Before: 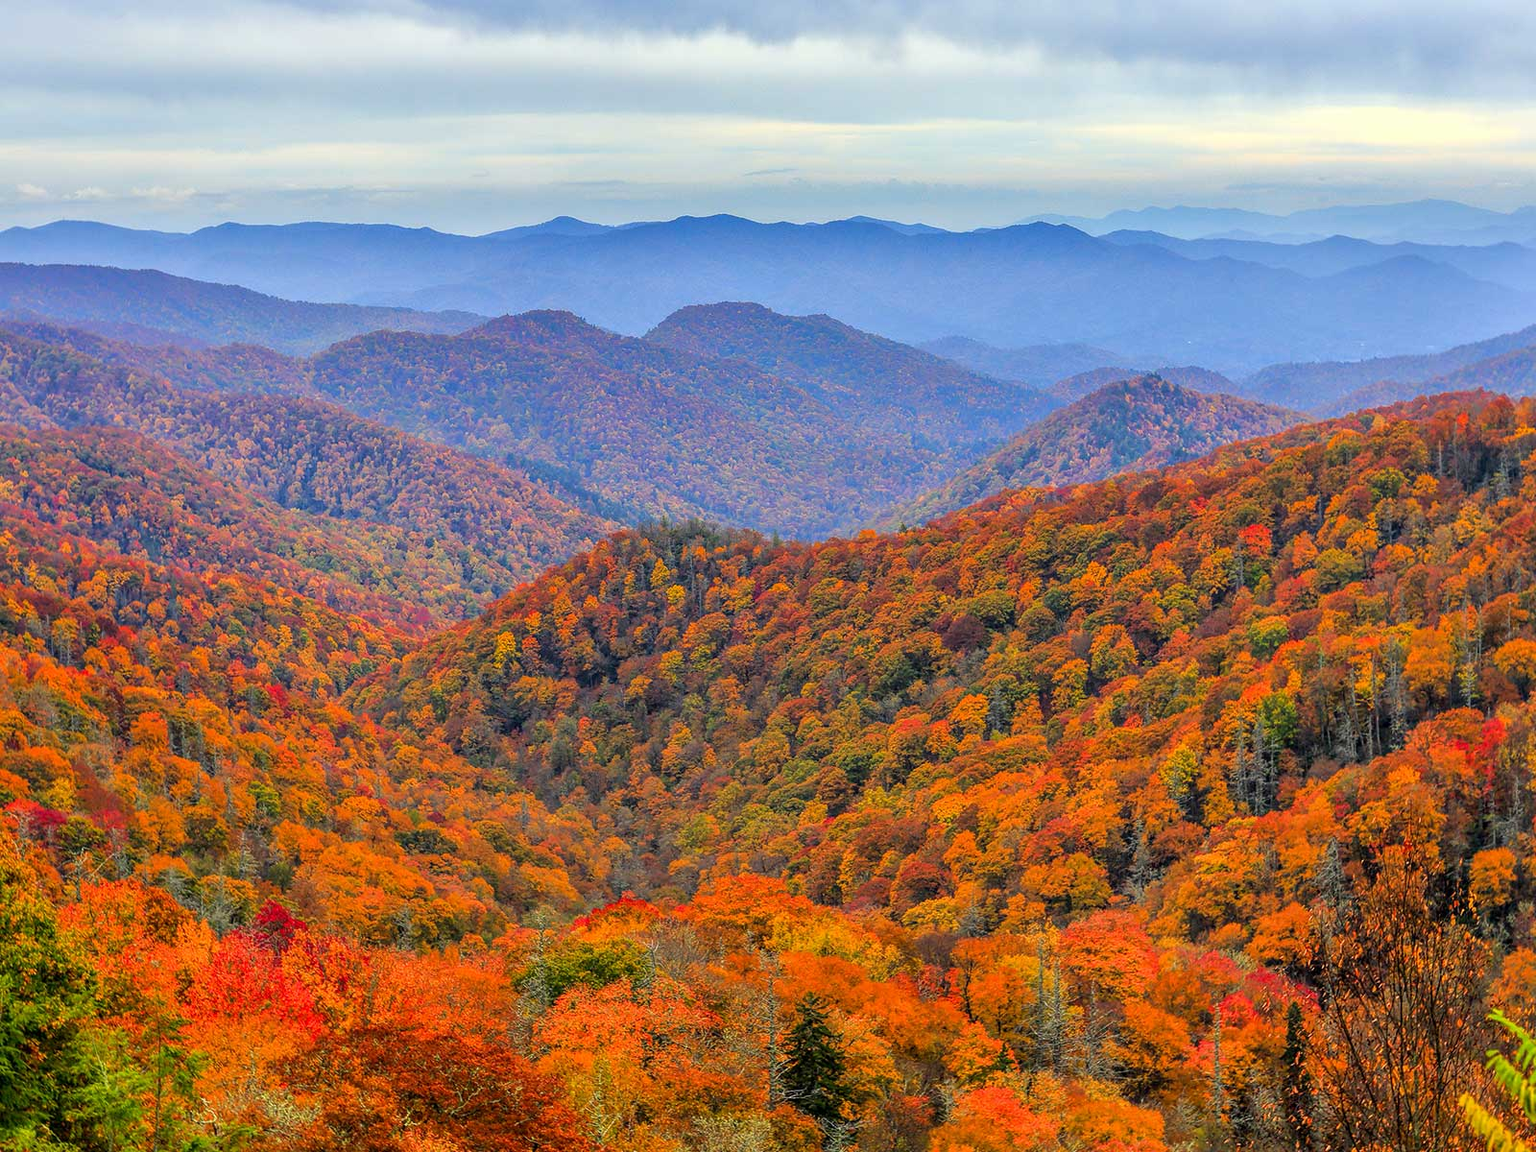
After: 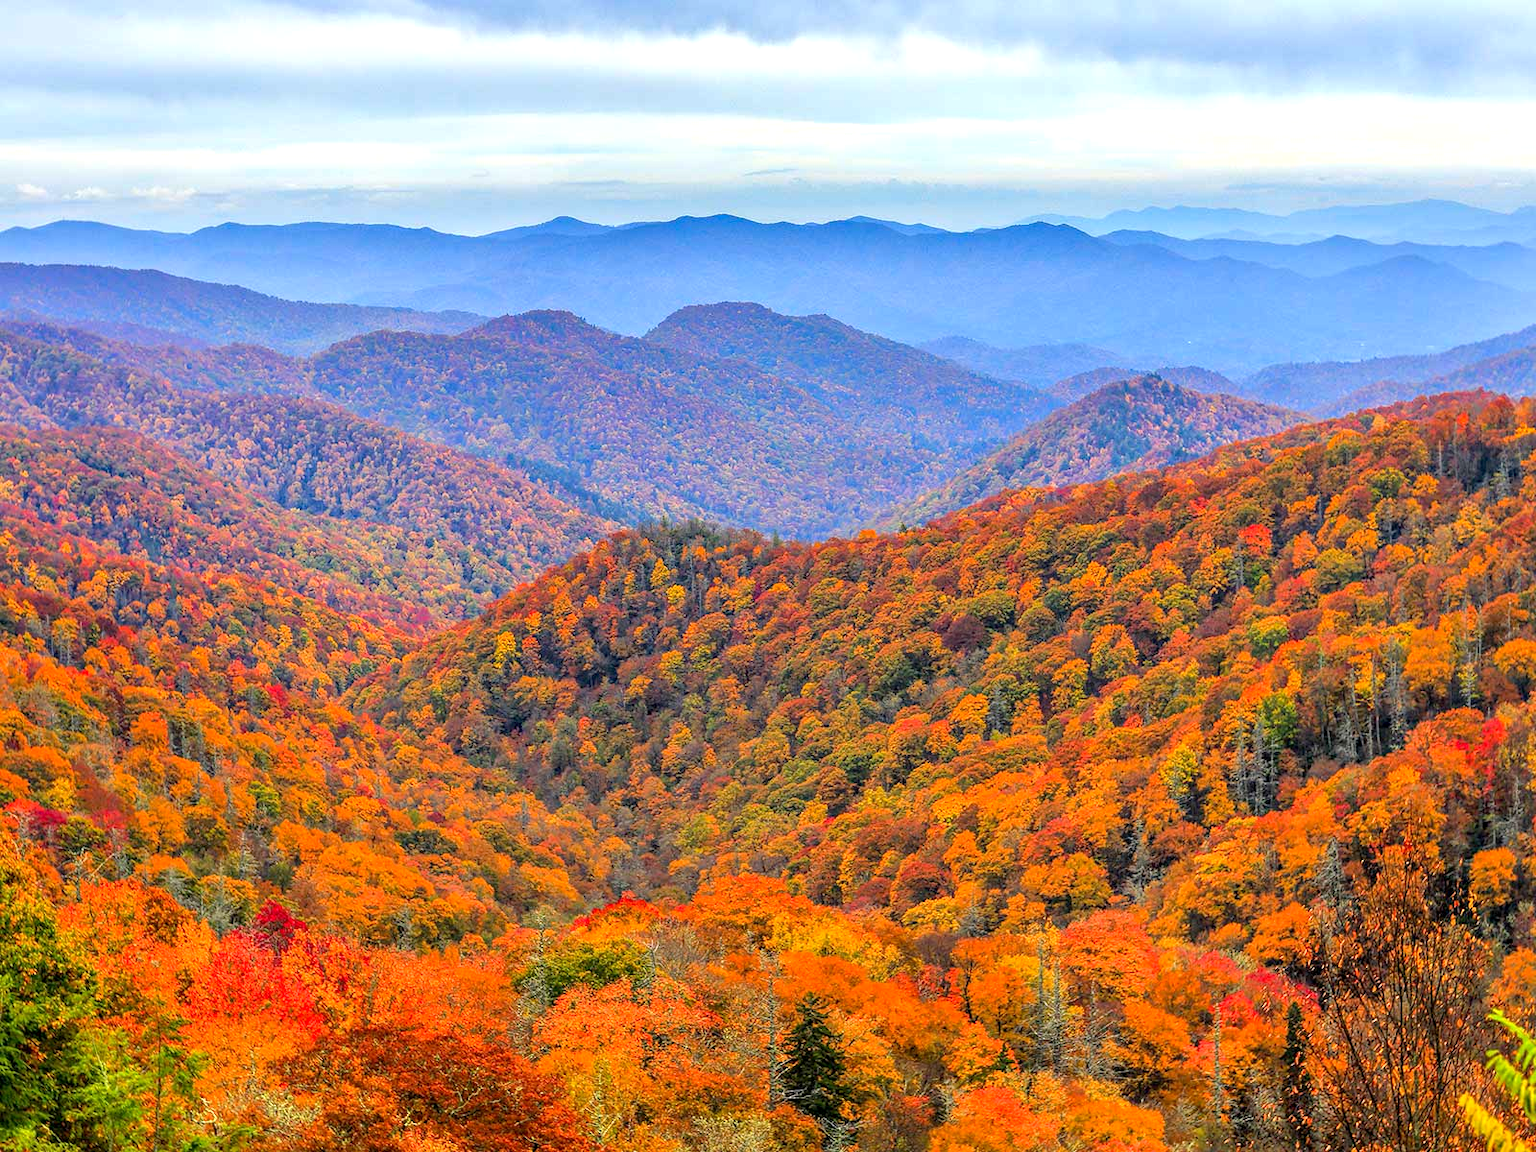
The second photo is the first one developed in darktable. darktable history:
haze removal: compatibility mode true
exposure: black level correction 0.001, exposure 0.499 EV, compensate highlight preservation false
